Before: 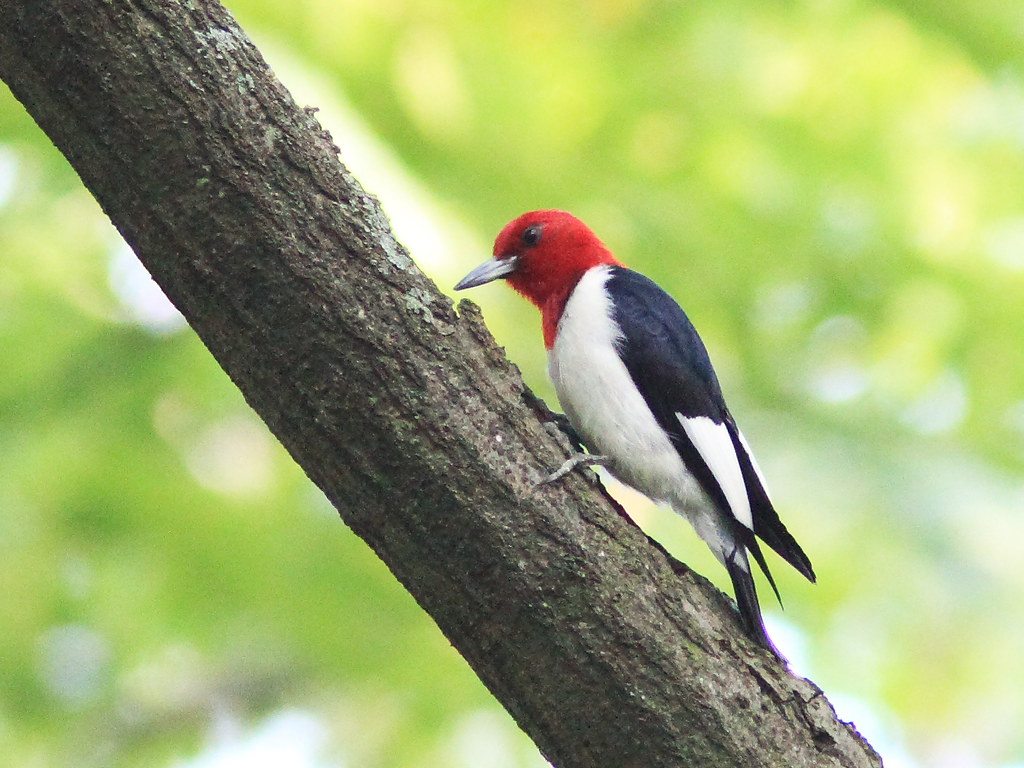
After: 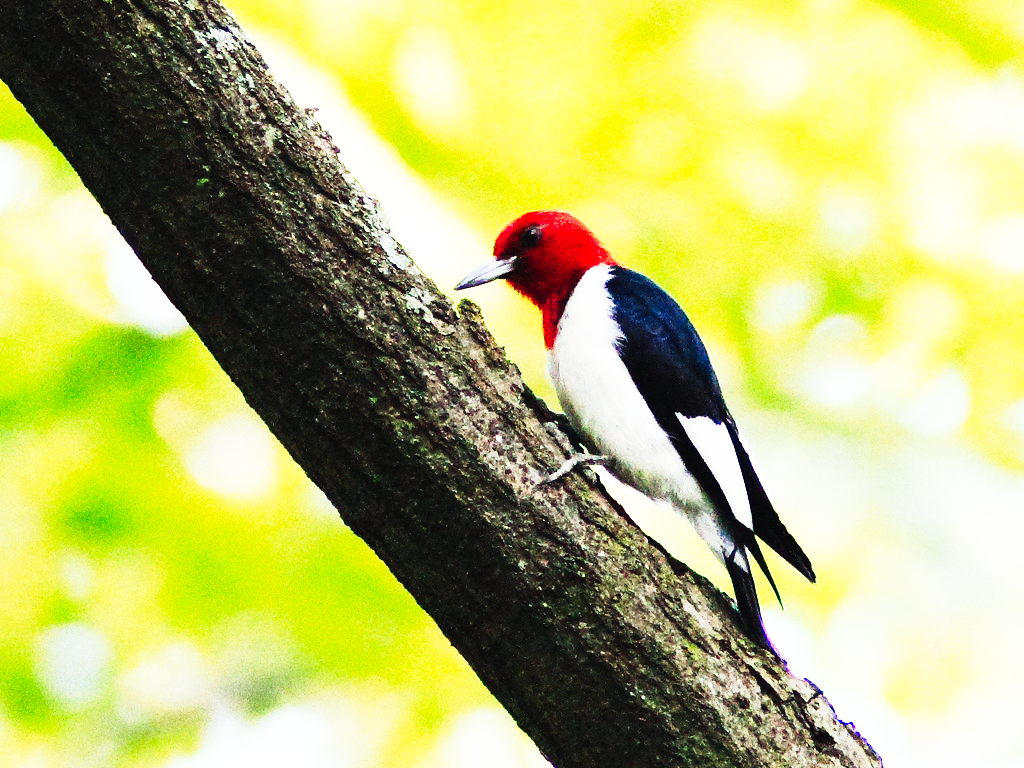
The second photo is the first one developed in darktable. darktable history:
grain: coarseness 0.09 ISO, strength 40%
tone curve: curves: ch0 [(0, 0) (0.003, 0.001) (0.011, 0.005) (0.025, 0.009) (0.044, 0.014) (0.069, 0.018) (0.1, 0.025) (0.136, 0.029) (0.177, 0.042) (0.224, 0.064) (0.277, 0.107) (0.335, 0.182) (0.399, 0.3) (0.468, 0.462) (0.543, 0.639) (0.623, 0.802) (0.709, 0.916) (0.801, 0.963) (0.898, 0.988) (1, 1)], preserve colors none
